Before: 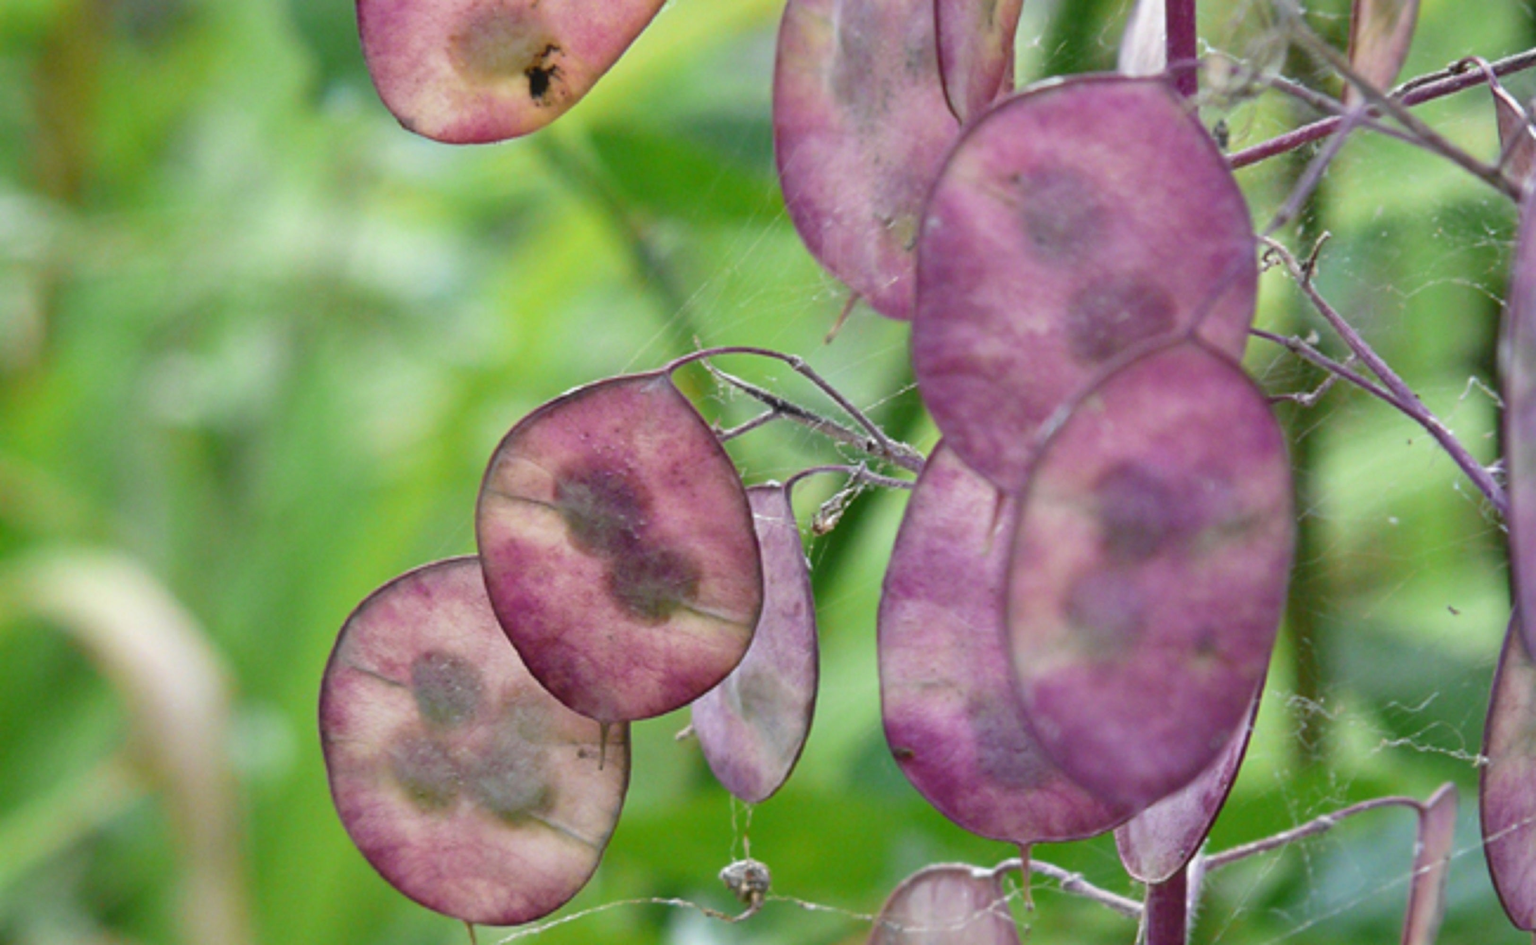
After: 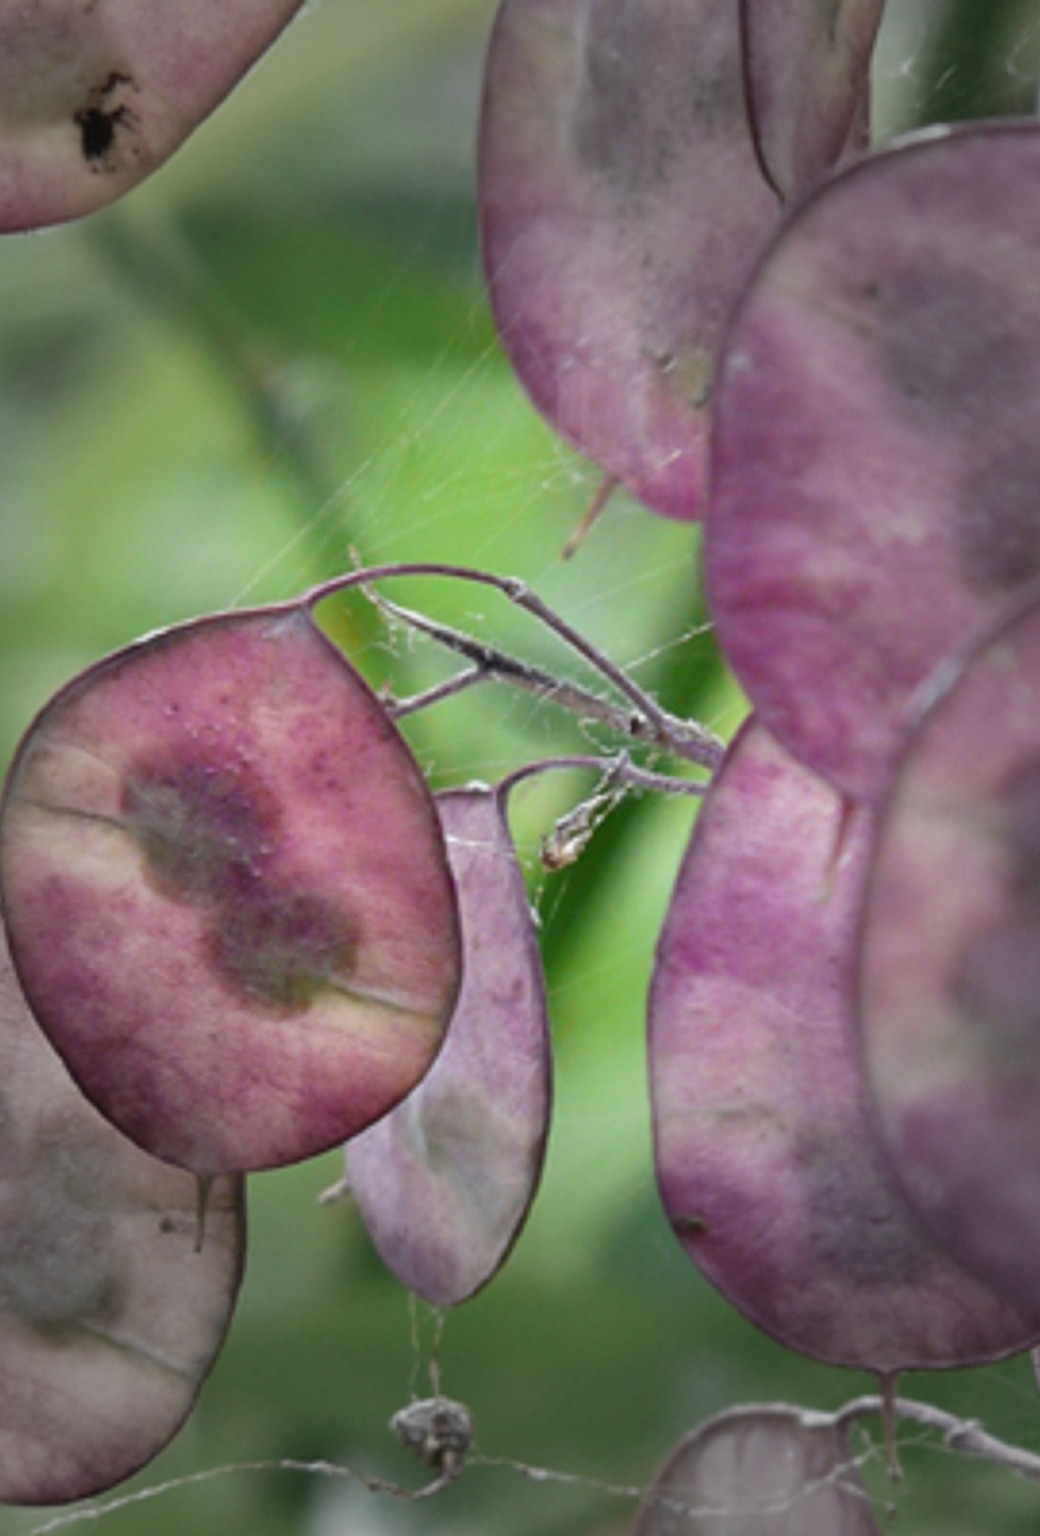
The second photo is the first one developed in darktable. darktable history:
vignetting: fall-off start 40%, fall-off radius 40%
crop: left 31.229%, right 27.105%
